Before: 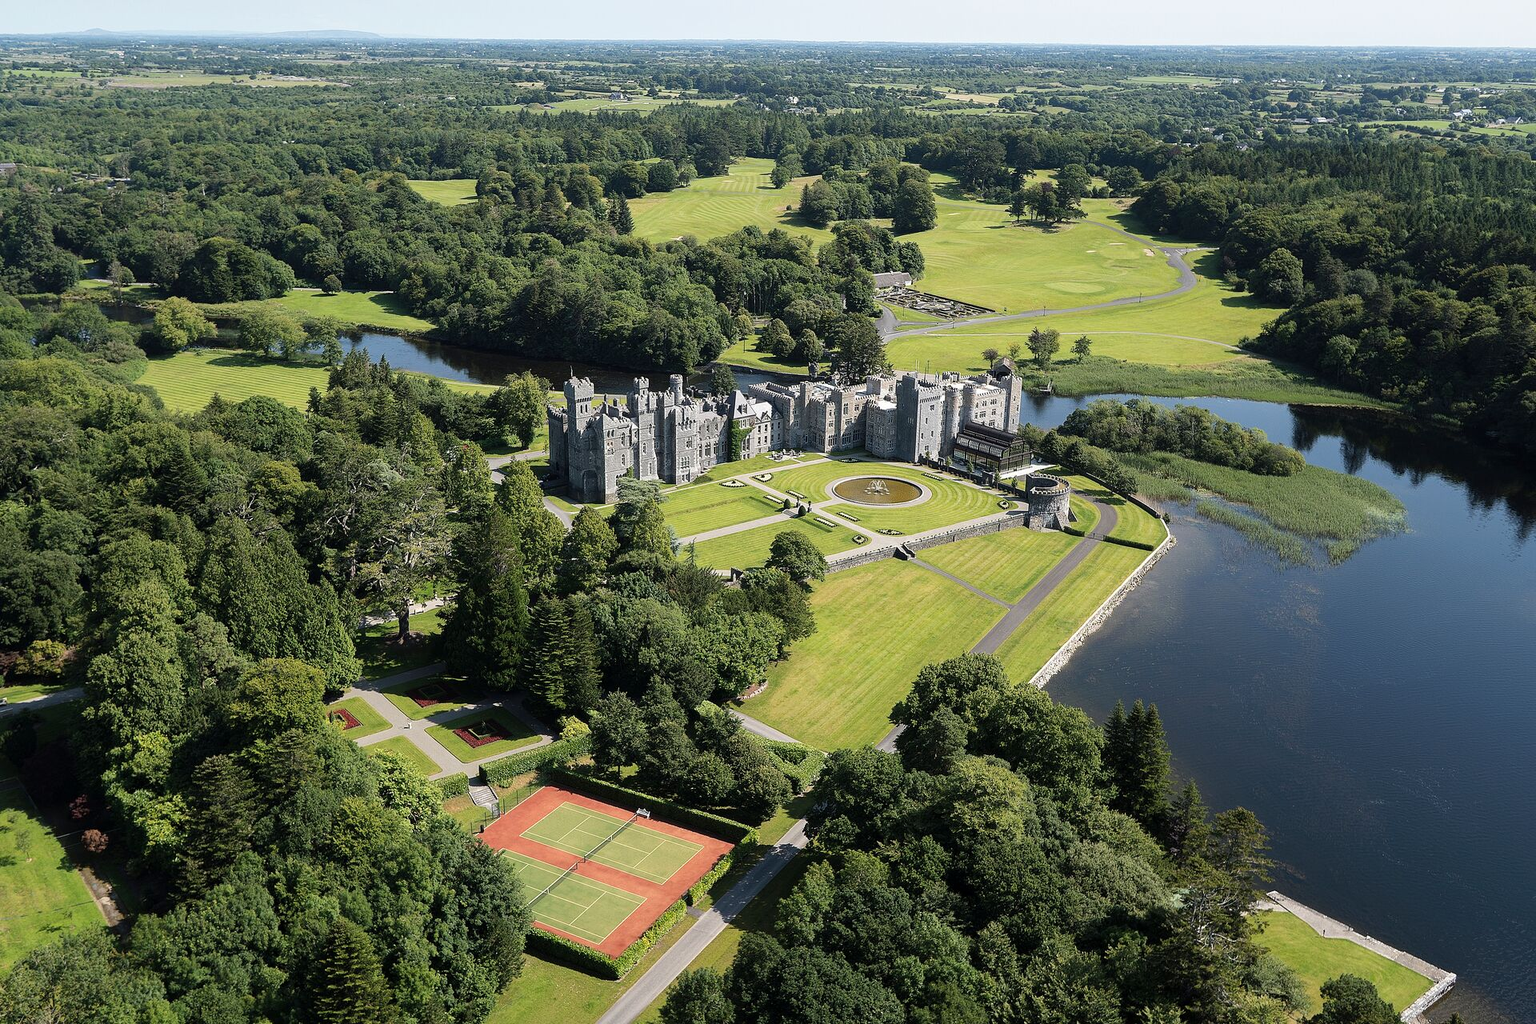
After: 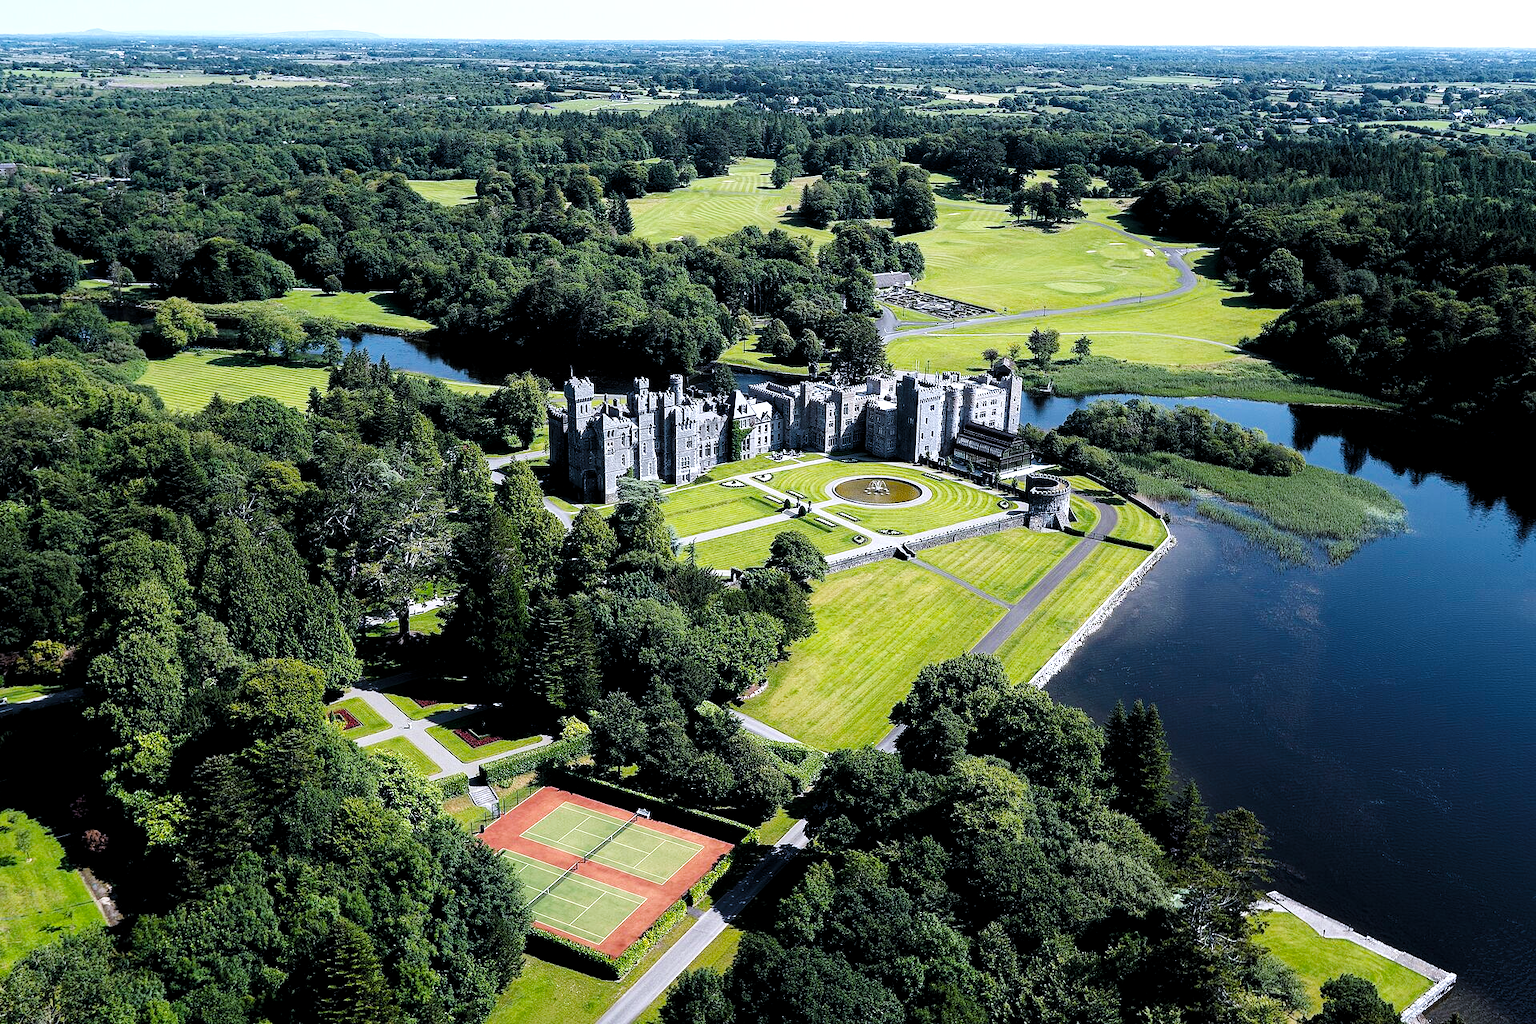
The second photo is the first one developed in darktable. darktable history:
filmic rgb: black relative exposure -7.65 EV, white relative exposure 4.56 EV, hardness 3.61, add noise in highlights 0.001, preserve chrominance no, color science v3 (2019), use custom middle-gray values true, contrast in highlights soft
color calibration: illuminant custom, x 0.371, y 0.382, temperature 4282.23 K
color balance rgb: power › chroma 0.478%, power › hue 262.98°, linear chroma grading › global chroma 9.128%, perceptual saturation grading › global saturation 31.269%
levels: levels [0.044, 0.475, 0.791]
